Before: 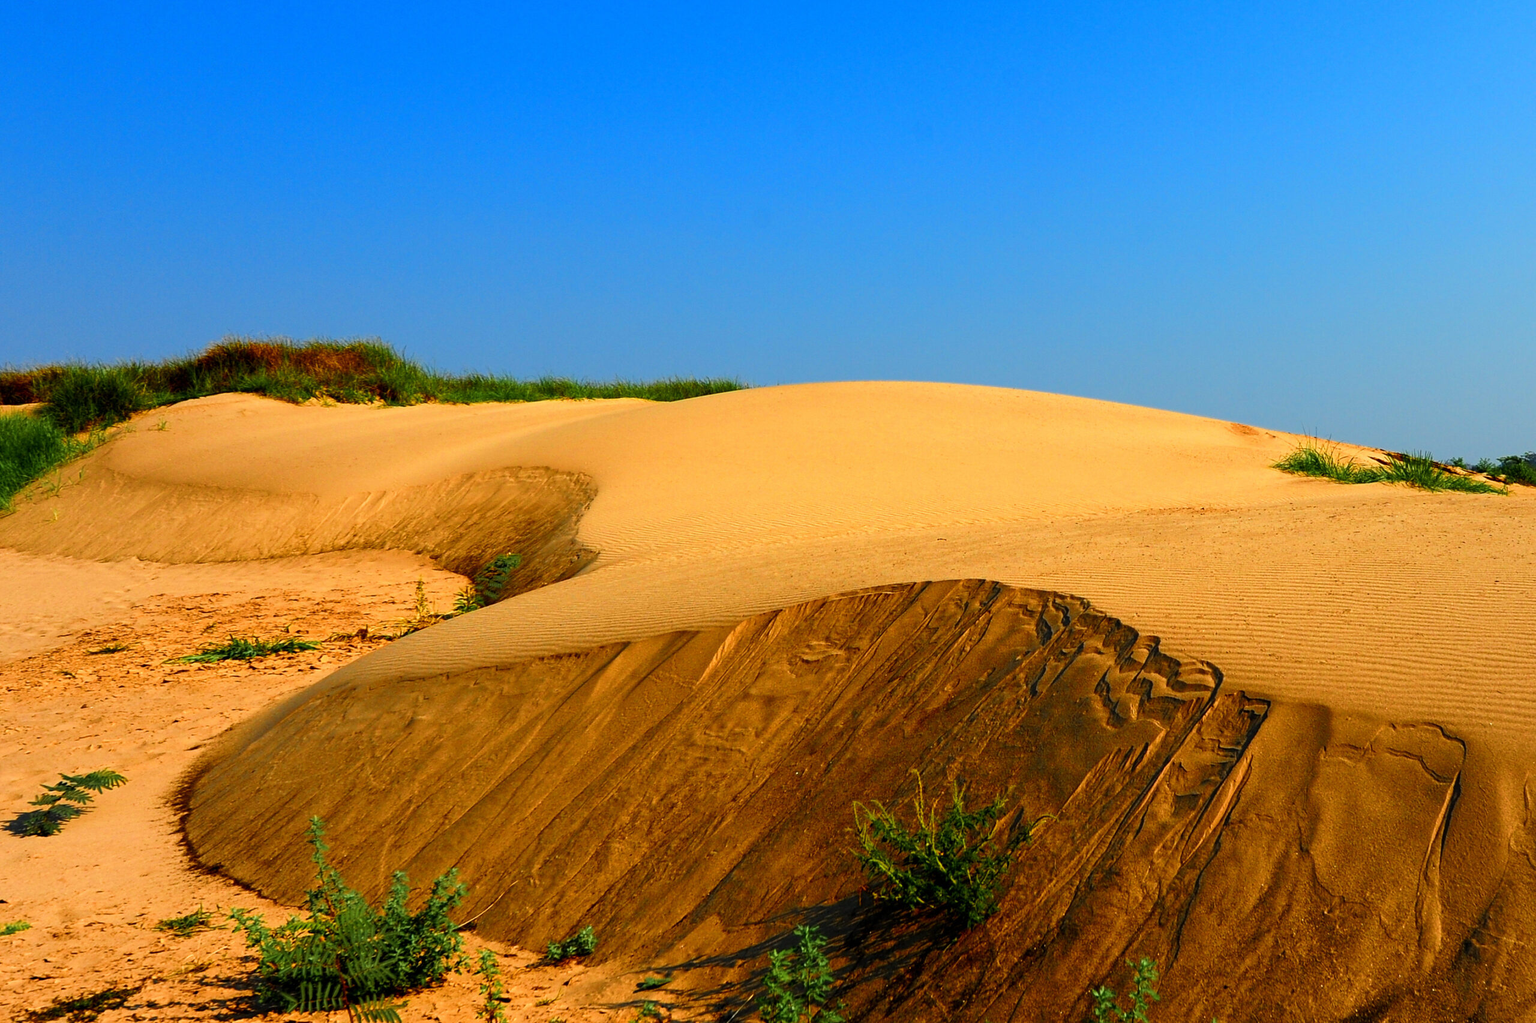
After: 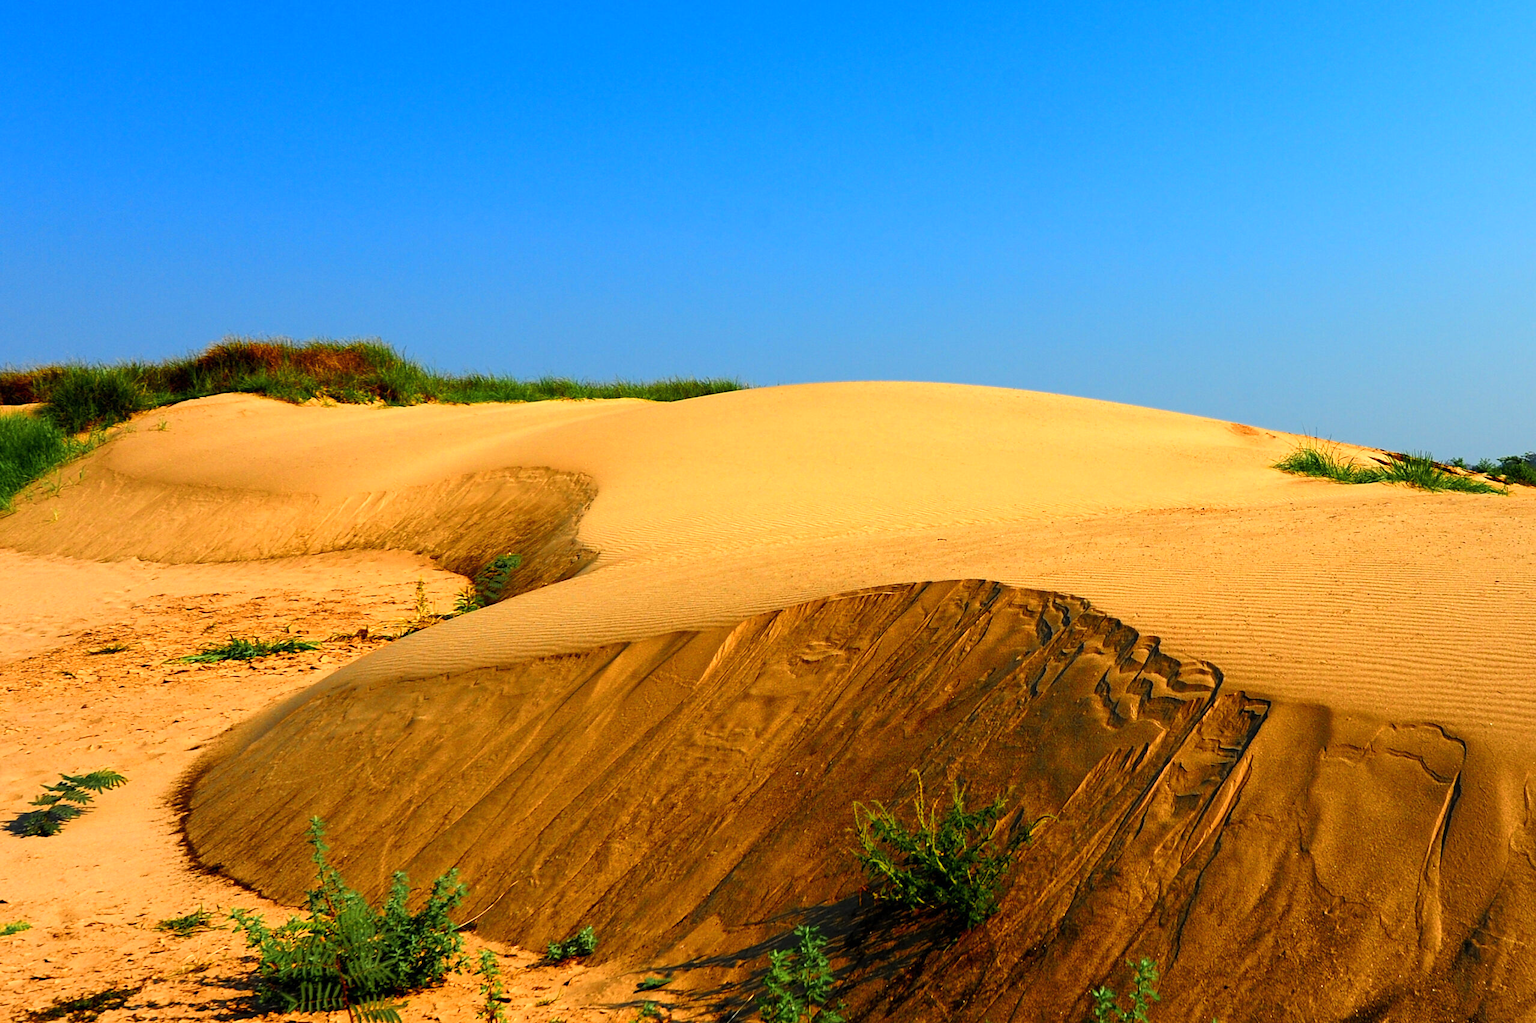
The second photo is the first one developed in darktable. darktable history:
exposure: exposure 0.29 EV, compensate highlight preservation false
